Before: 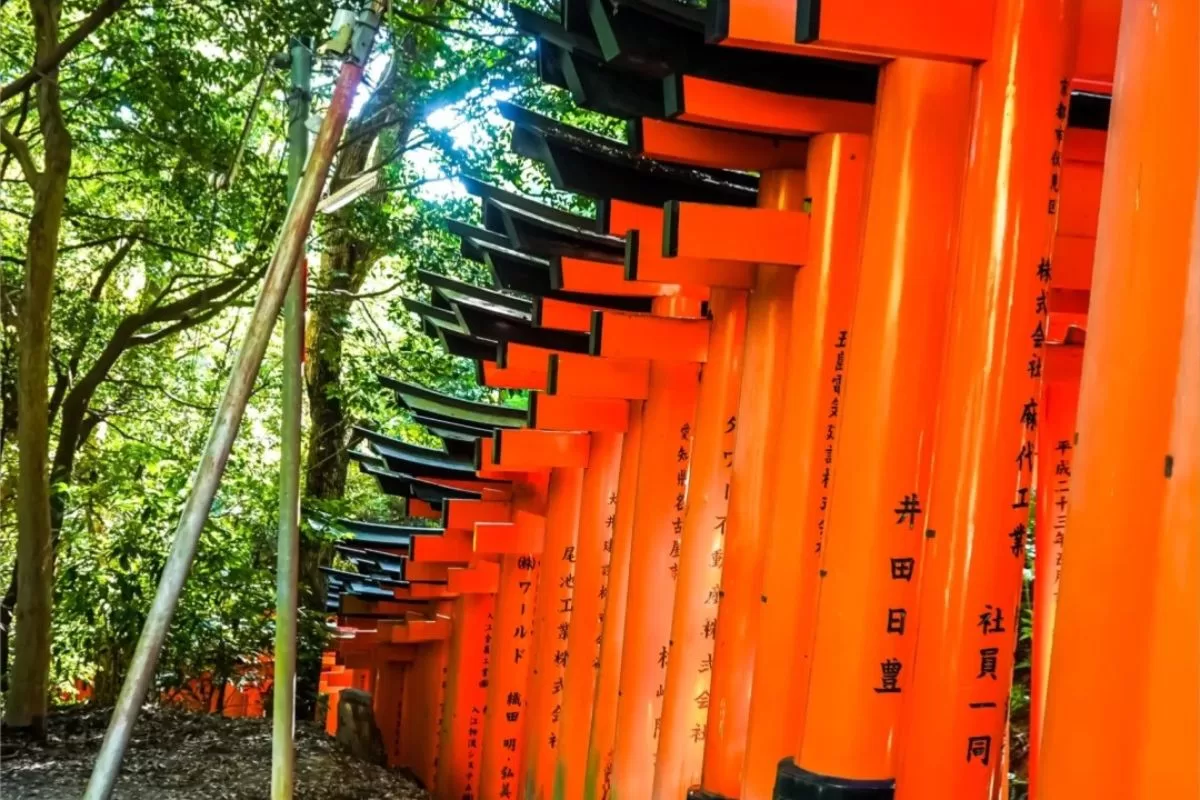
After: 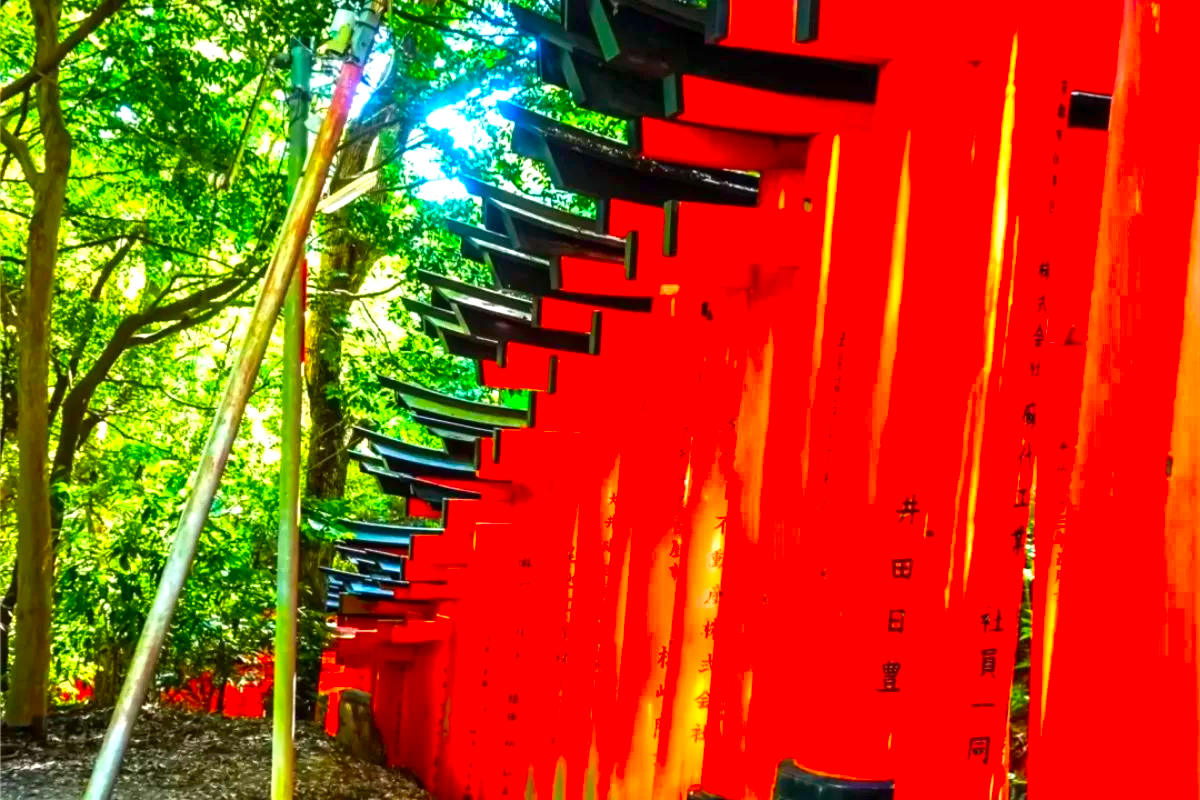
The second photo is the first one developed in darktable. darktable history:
exposure: exposure 0.746 EV, compensate exposure bias true, compensate highlight preservation false
color correction: highlights b* -0.005, saturation 1.82
